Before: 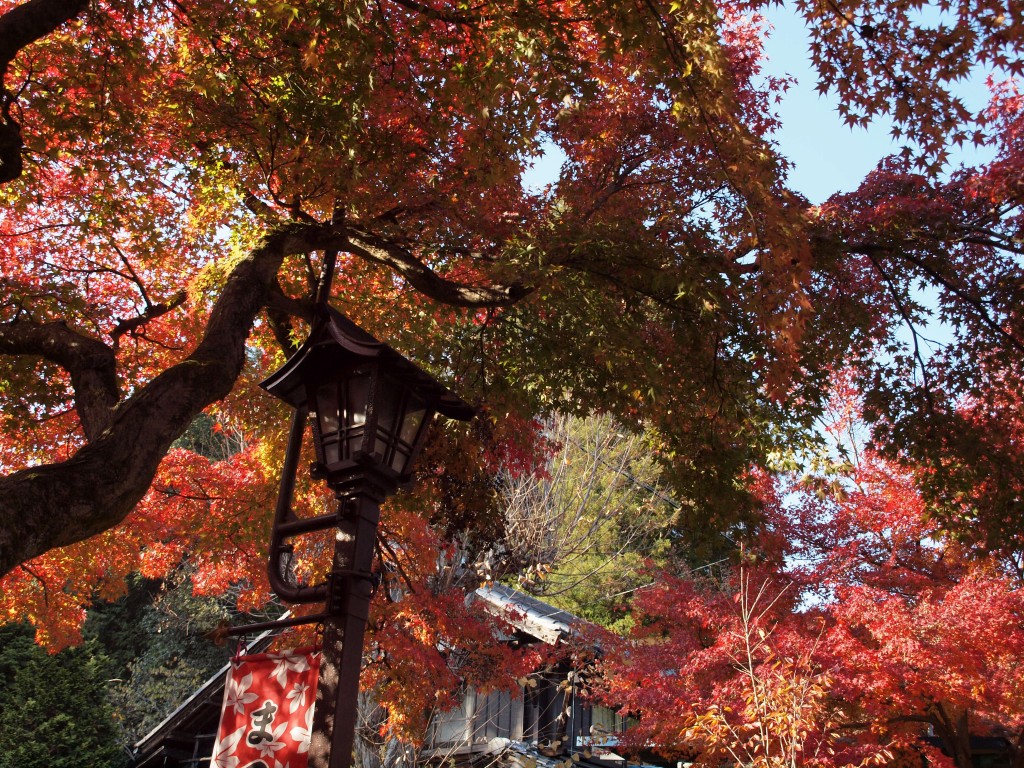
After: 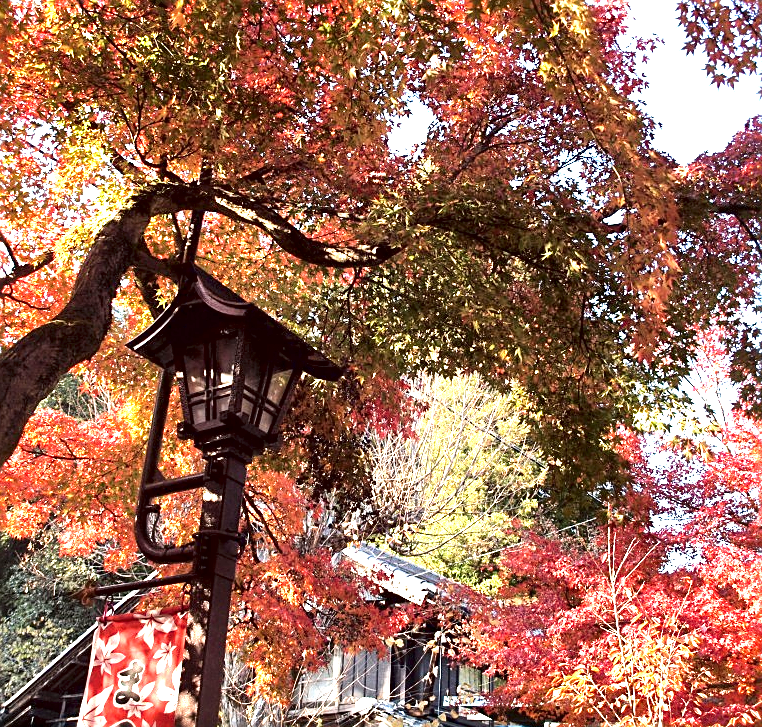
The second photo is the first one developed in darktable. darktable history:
sharpen: on, module defaults
crop and rotate: left 12.998%, top 5.242%, right 12.572%
exposure: black level correction 0, exposure 1.738 EV, compensate highlight preservation false
local contrast: mode bilateral grid, contrast 45, coarseness 70, detail 213%, midtone range 0.2
